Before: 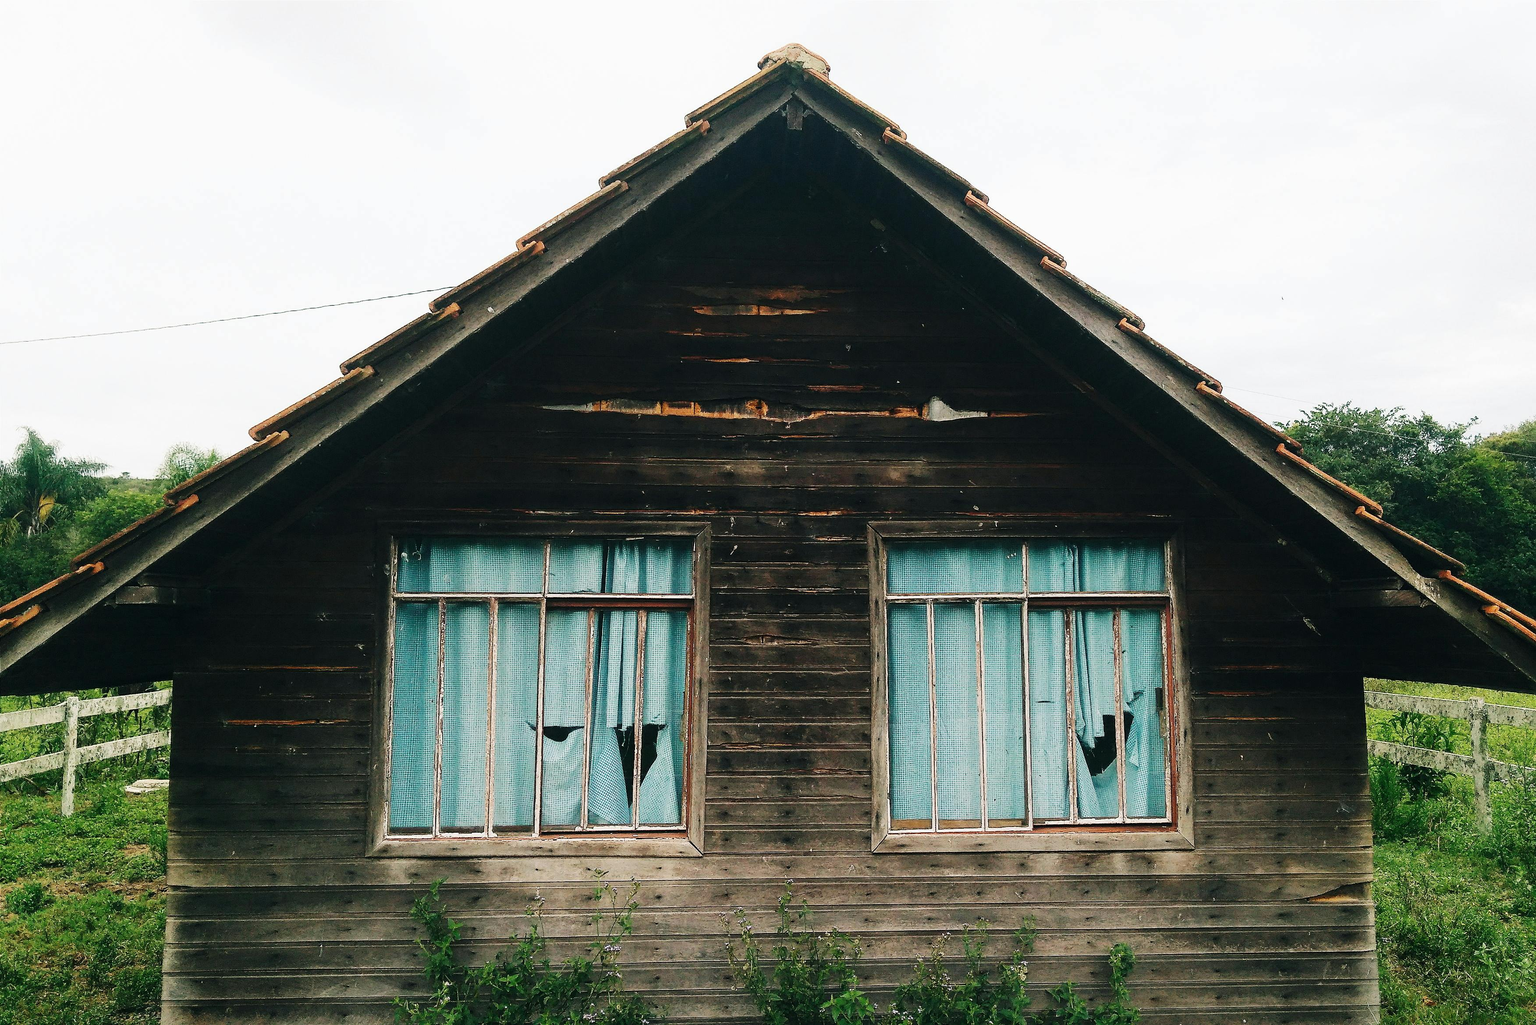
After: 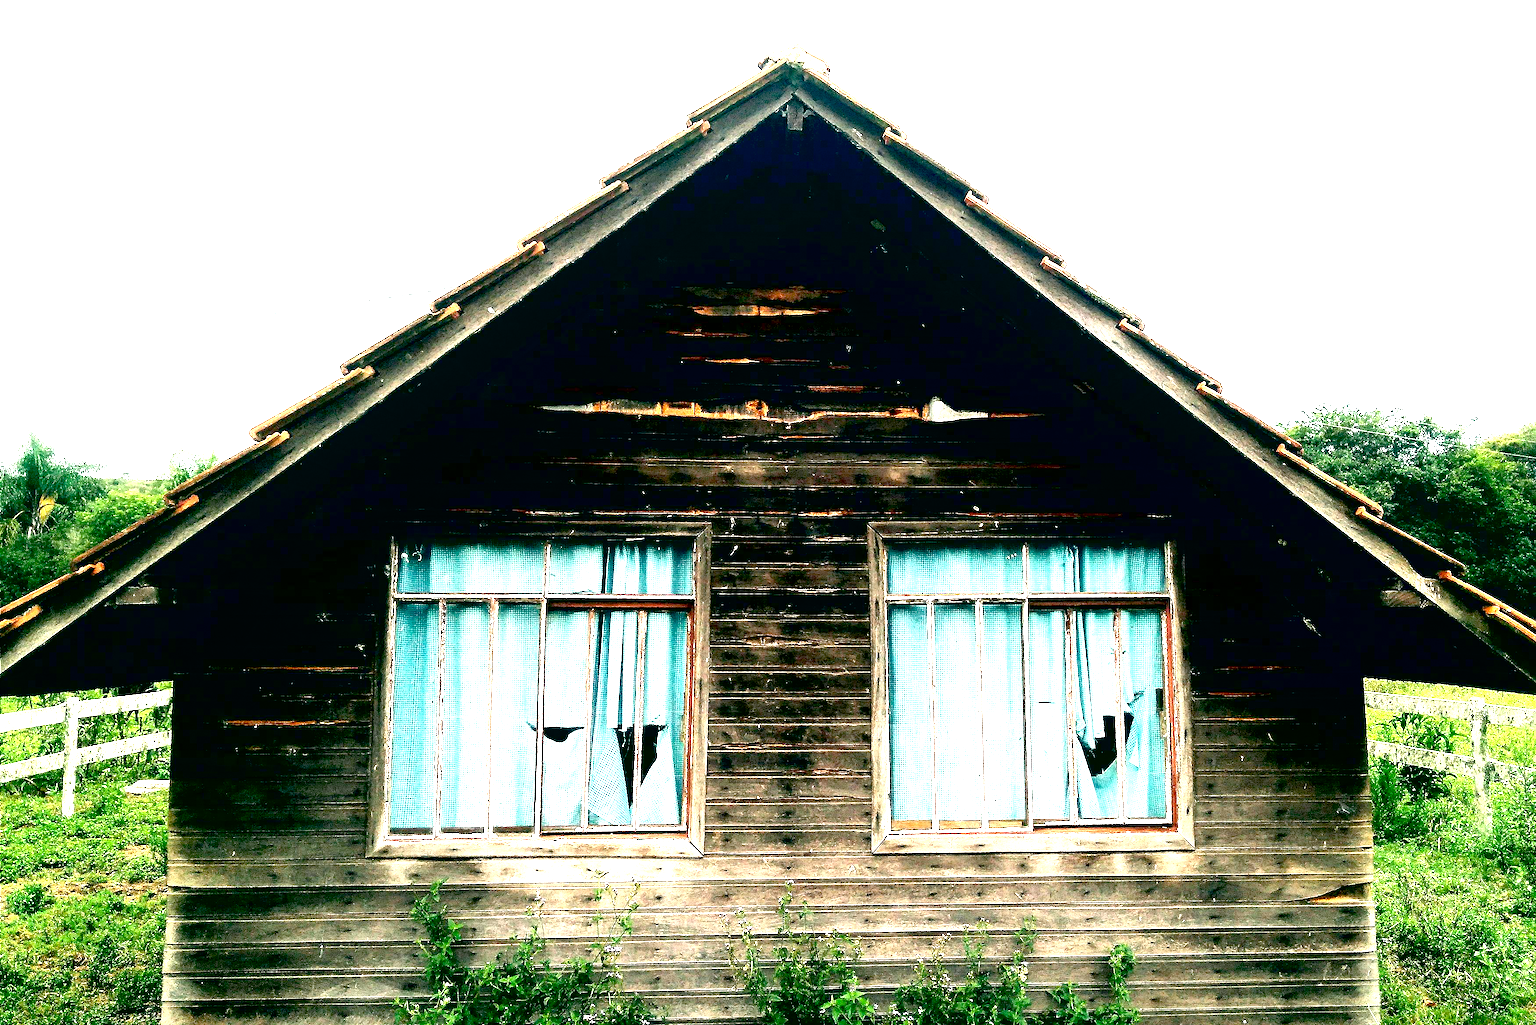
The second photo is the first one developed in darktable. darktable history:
local contrast: mode bilateral grid, contrast 20, coarseness 50, detail 120%, midtone range 0.2
exposure: black level correction 0.016, exposure 1.774 EV, compensate highlight preservation false
